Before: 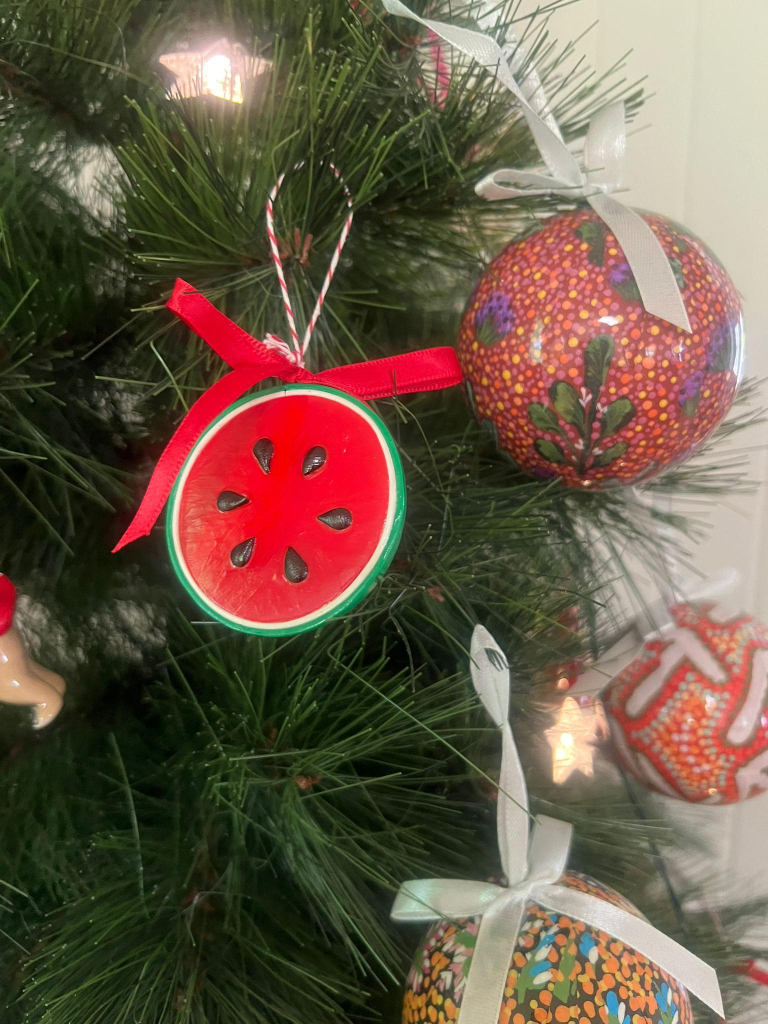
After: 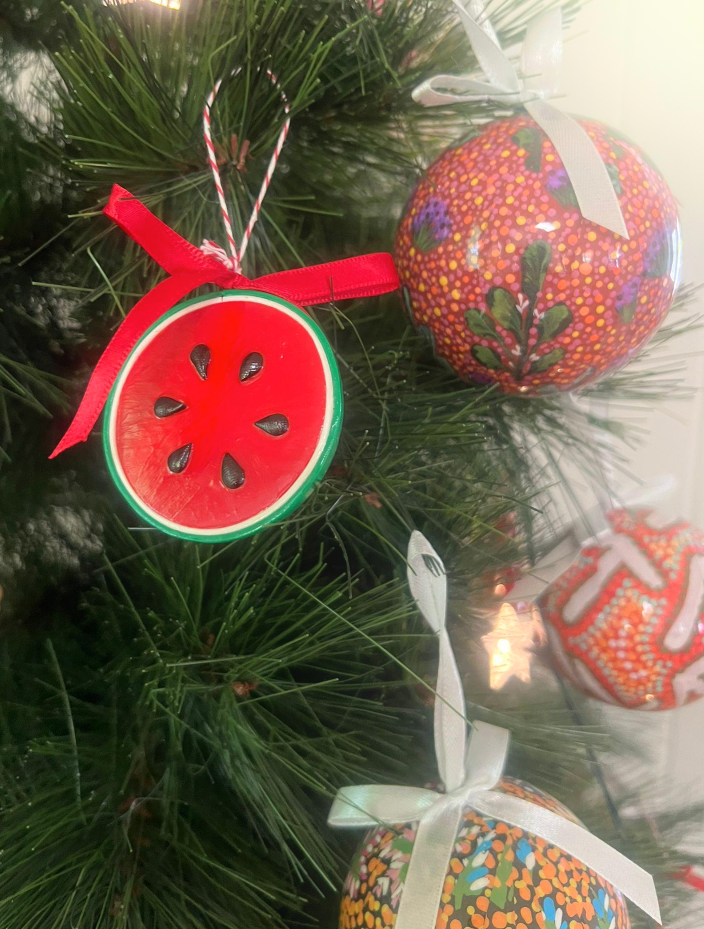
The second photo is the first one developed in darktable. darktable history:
bloom: on, module defaults
crop and rotate: left 8.262%, top 9.226%
